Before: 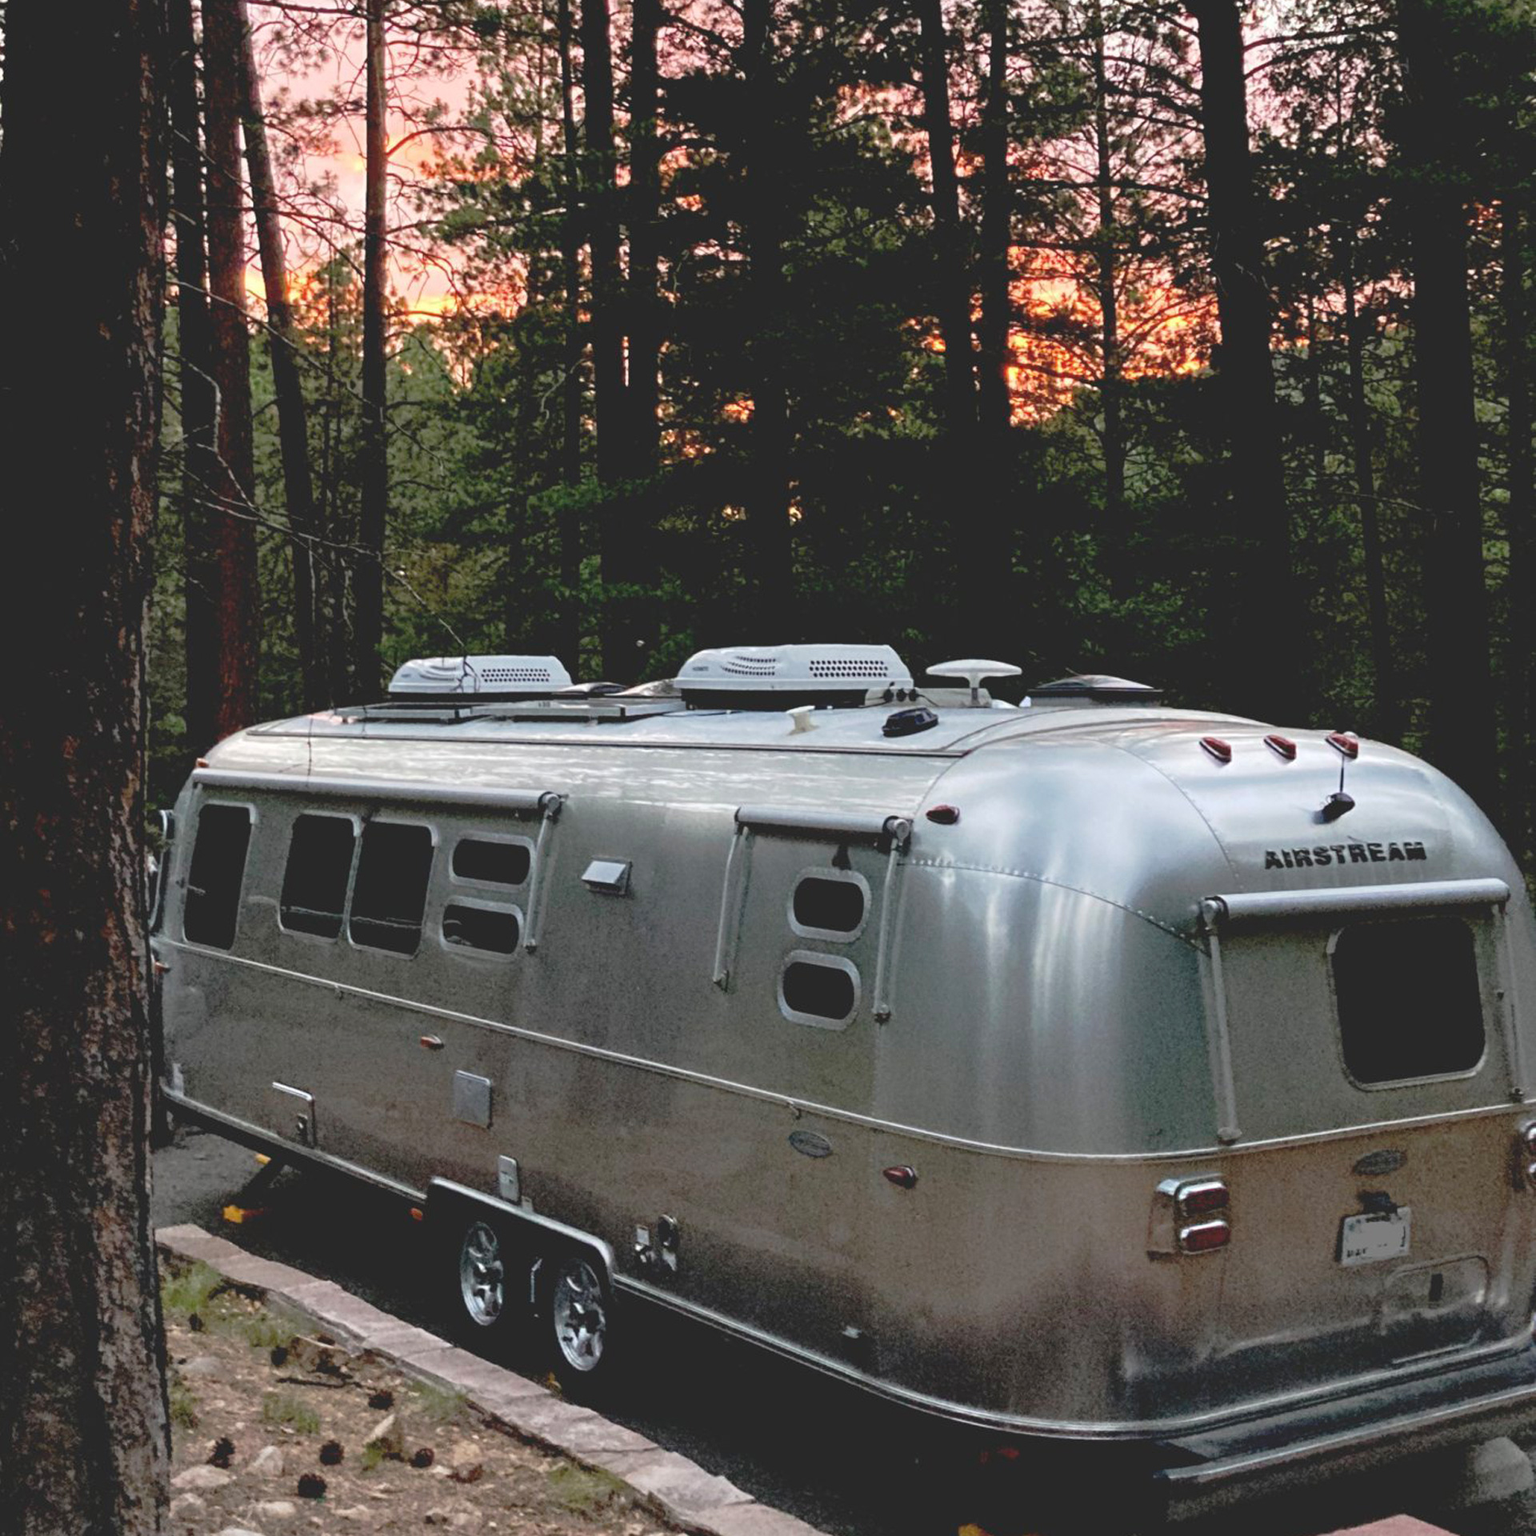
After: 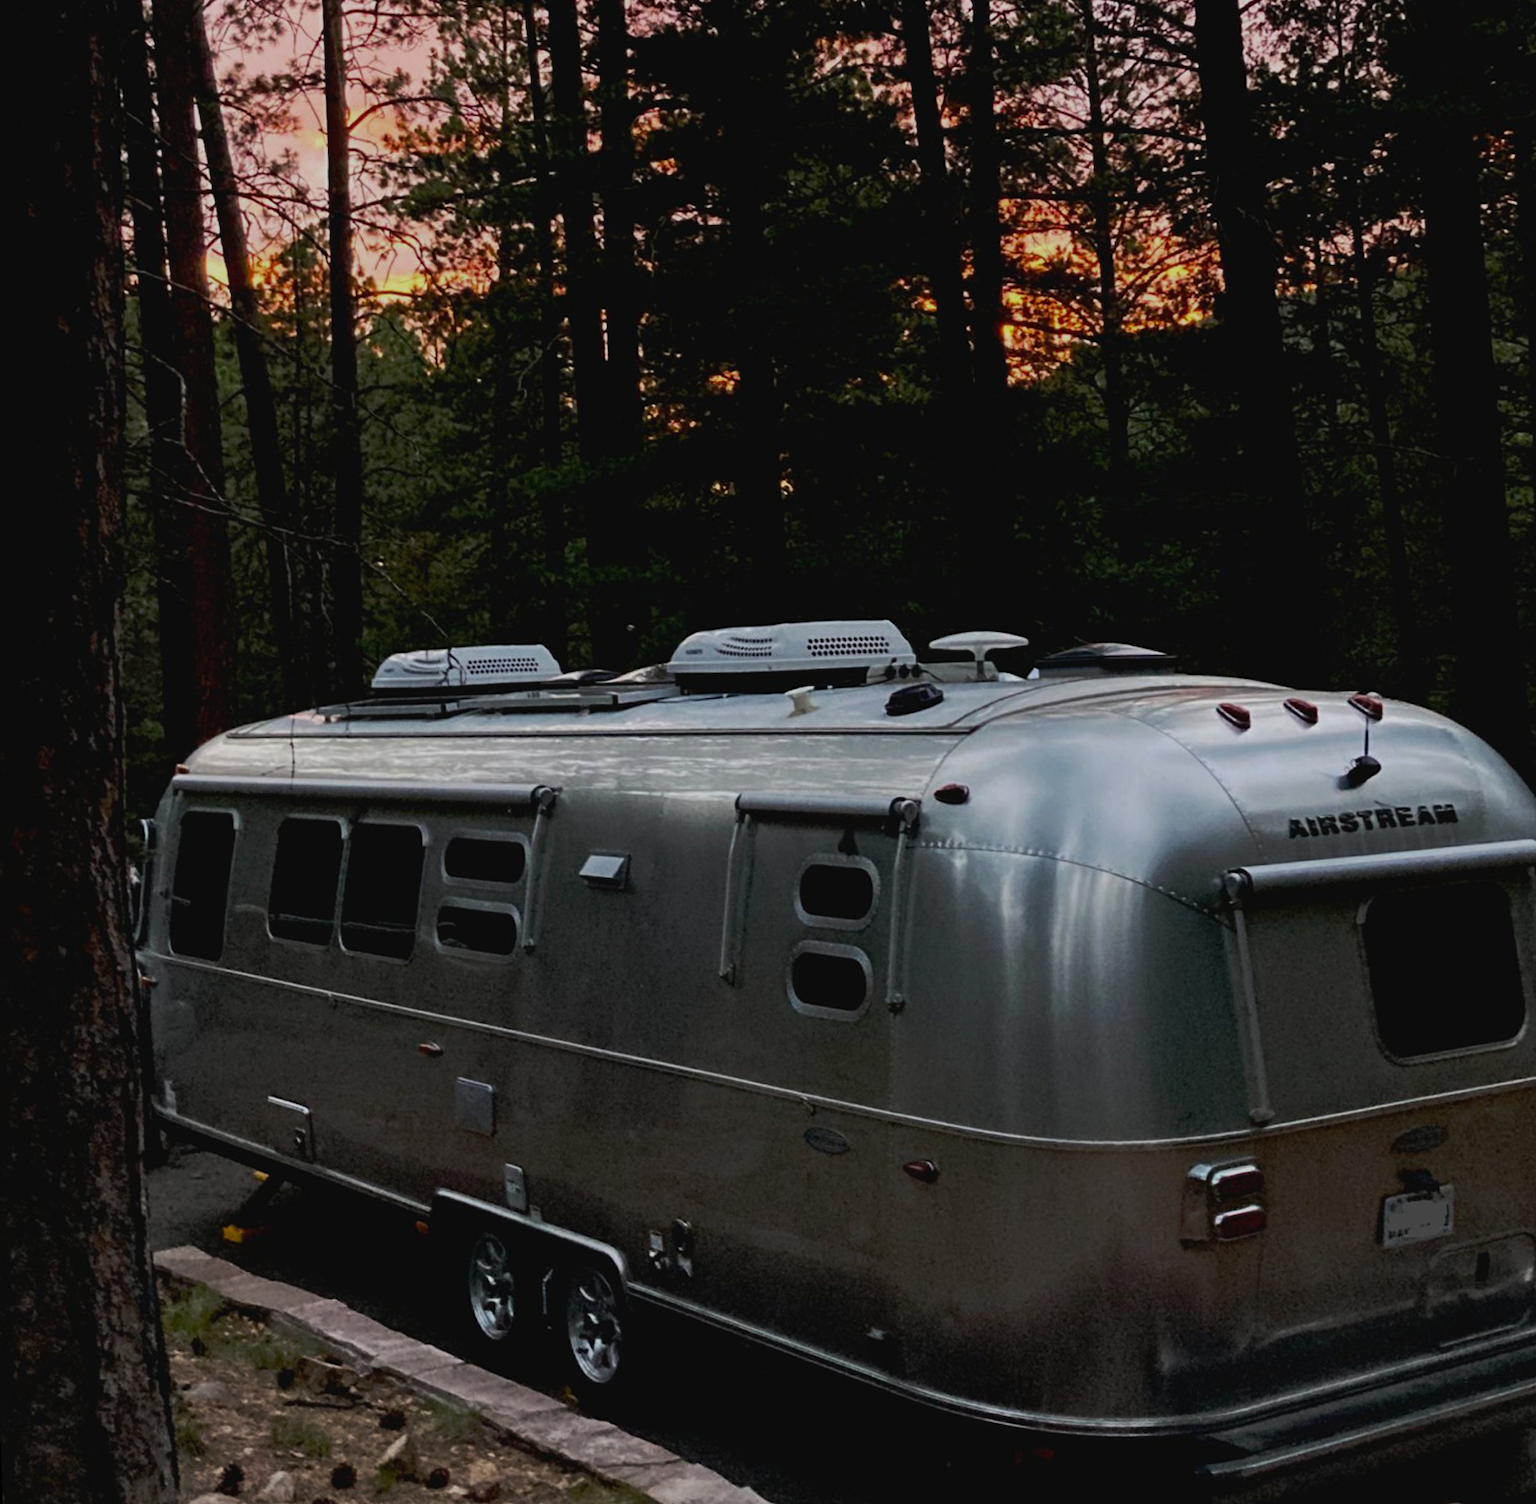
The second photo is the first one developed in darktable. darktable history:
color balance rgb: perceptual saturation grading › global saturation 20%, global vibrance 20%
rotate and perspective: rotation -2.12°, lens shift (vertical) 0.009, lens shift (horizontal) -0.008, automatic cropping original format, crop left 0.036, crop right 0.964, crop top 0.05, crop bottom 0.959
tone equalizer: -8 EV -1.08 EV, -7 EV -1.01 EV, -6 EV -0.867 EV, -5 EV -0.578 EV, -3 EV 0.578 EV, -2 EV 0.867 EV, -1 EV 1.01 EV, +0 EV 1.08 EV, edges refinement/feathering 500, mask exposure compensation -1.57 EV, preserve details no
exposure: exposure -1.468 EV, compensate highlight preservation false
